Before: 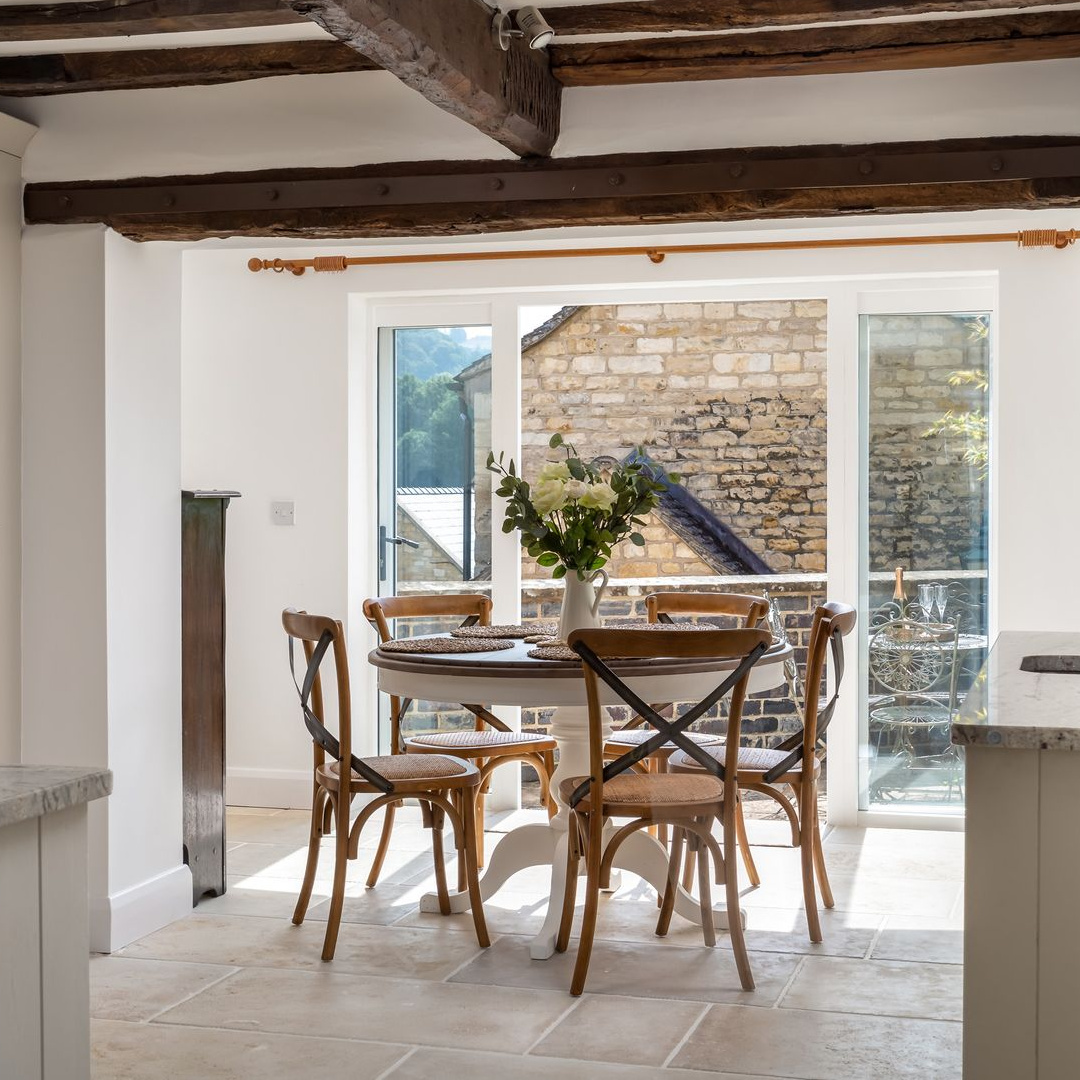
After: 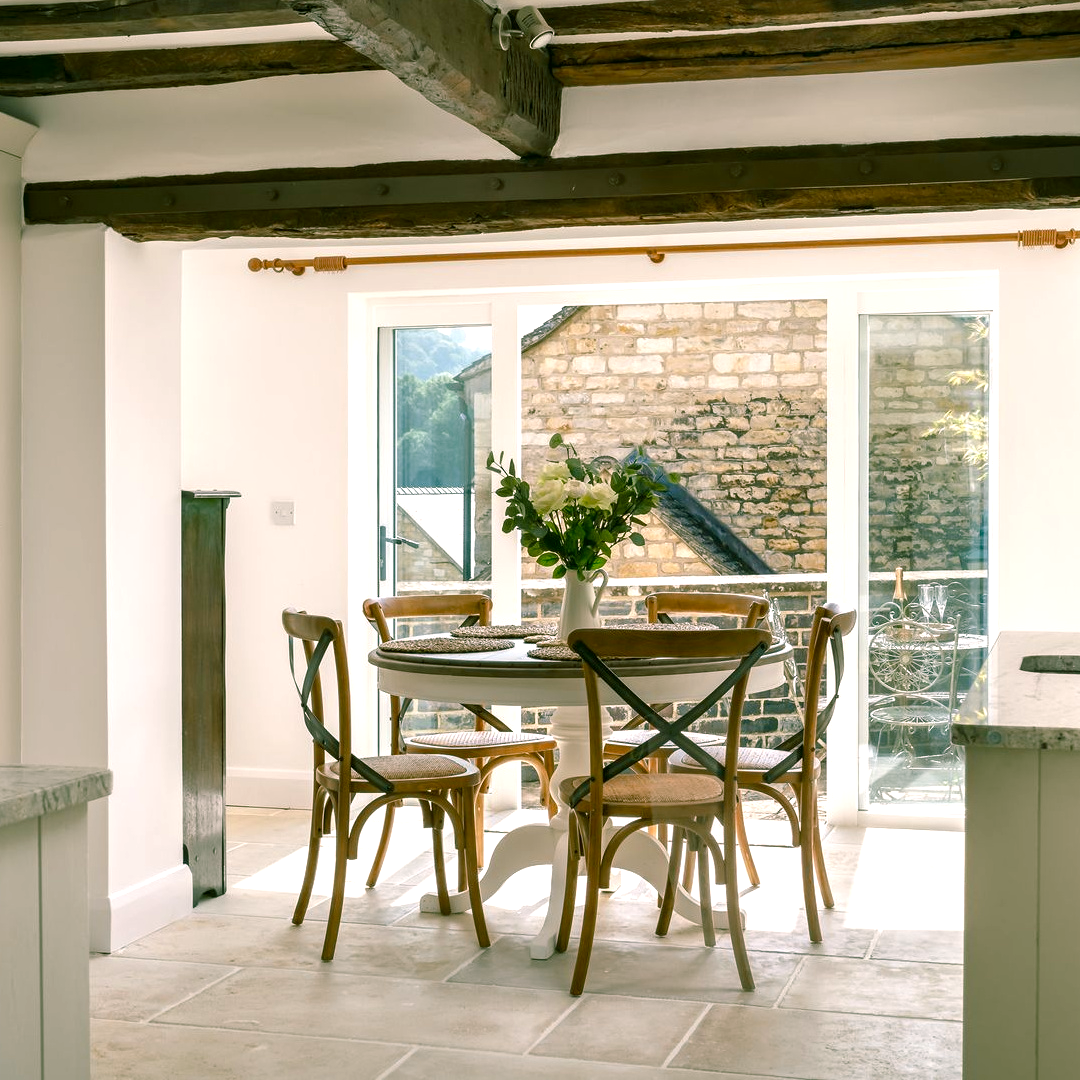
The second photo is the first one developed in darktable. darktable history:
color balance rgb: shadows lift › chroma 11.377%, shadows lift › hue 132.67°, perceptual saturation grading › global saturation 0.393%, perceptual saturation grading › highlights -19.811%, perceptual saturation grading › shadows 20.129%, perceptual brilliance grading › global brilliance 12.249%
color correction: highlights a* 4.12, highlights b* 4.91, shadows a* -6.89, shadows b* 4.73
